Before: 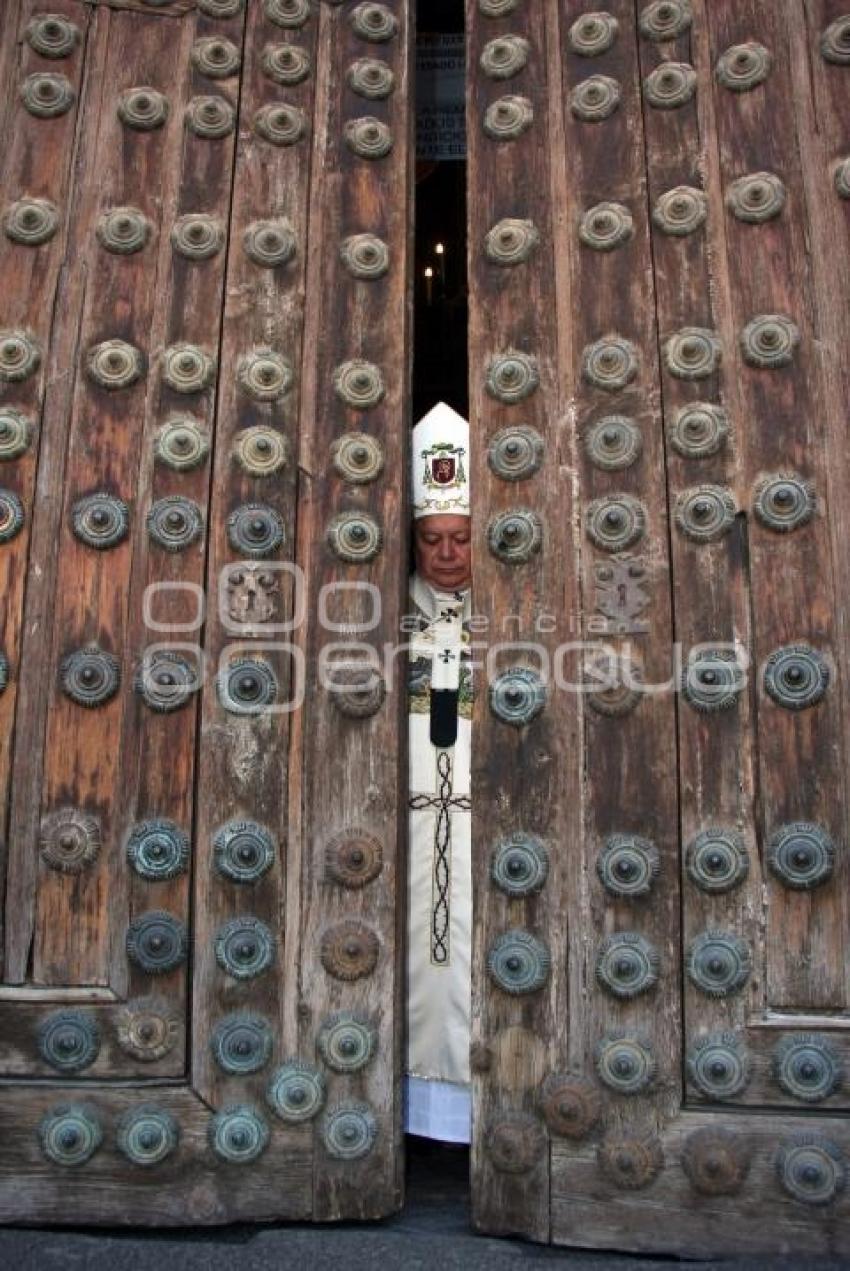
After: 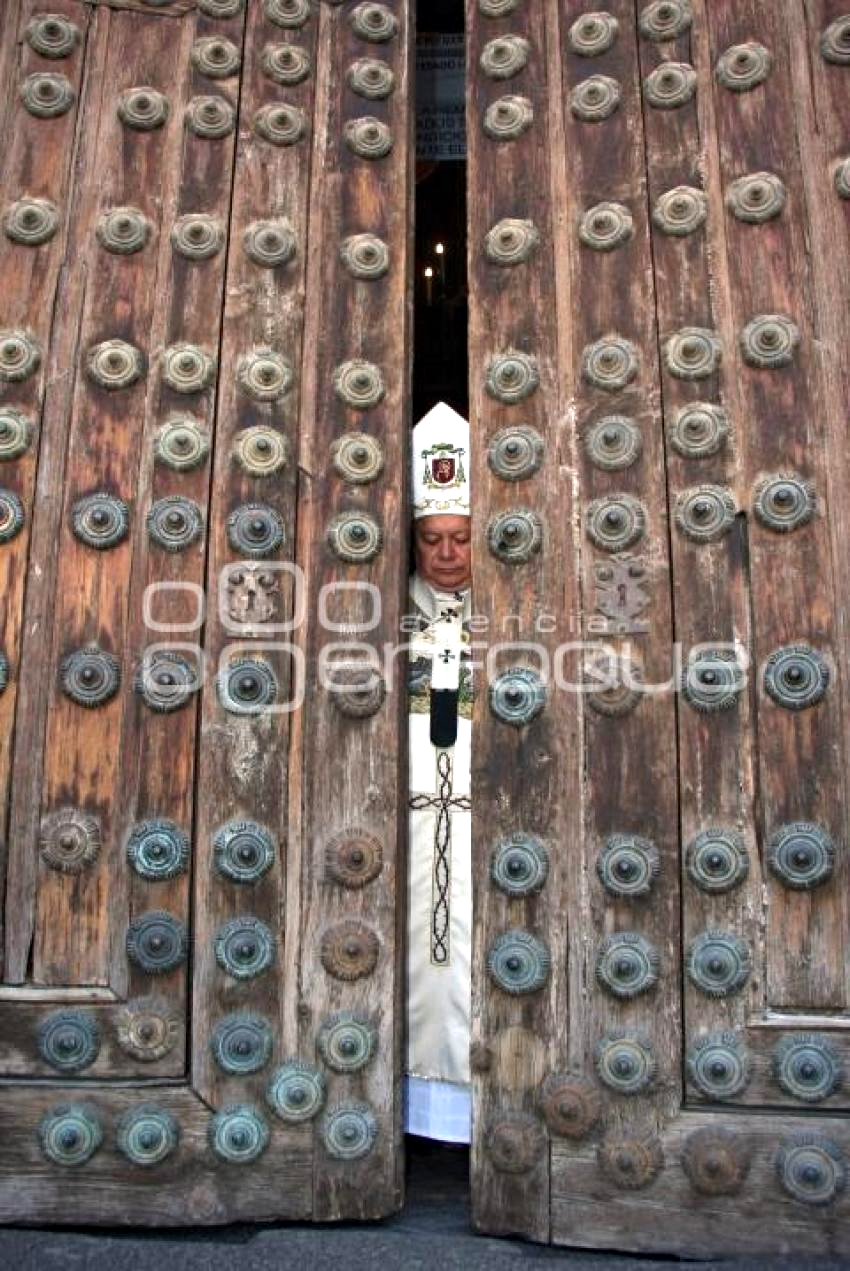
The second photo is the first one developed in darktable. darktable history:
exposure: exposure 0.559 EV, compensate highlight preservation false
haze removal: strength 0.1, compatibility mode true, adaptive false
color zones: curves: ch0 [(0, 0.558) (0.143, 0.548) (0.286, 0.447) (0.429, 0.259) (0.571, 0.5) (0.714, 0.5) (0.857, 0.593) (1, 0.558)]; ch1 [(0, 0.543) (0.01, 0.544) (0.12, 0.492) (0.248, 0.458) (0.5, 0.534) (0.748, 0.5) (0.99, 0.469) (1, 0.543)]; ch2 [(0, 0.507) (0.143, 0.522) (0.286, 0.505) (0.429, 0.5) (0.571, 0.5) (0.714, 0.5) (0.857, 0.5) (1, 0.507)]
